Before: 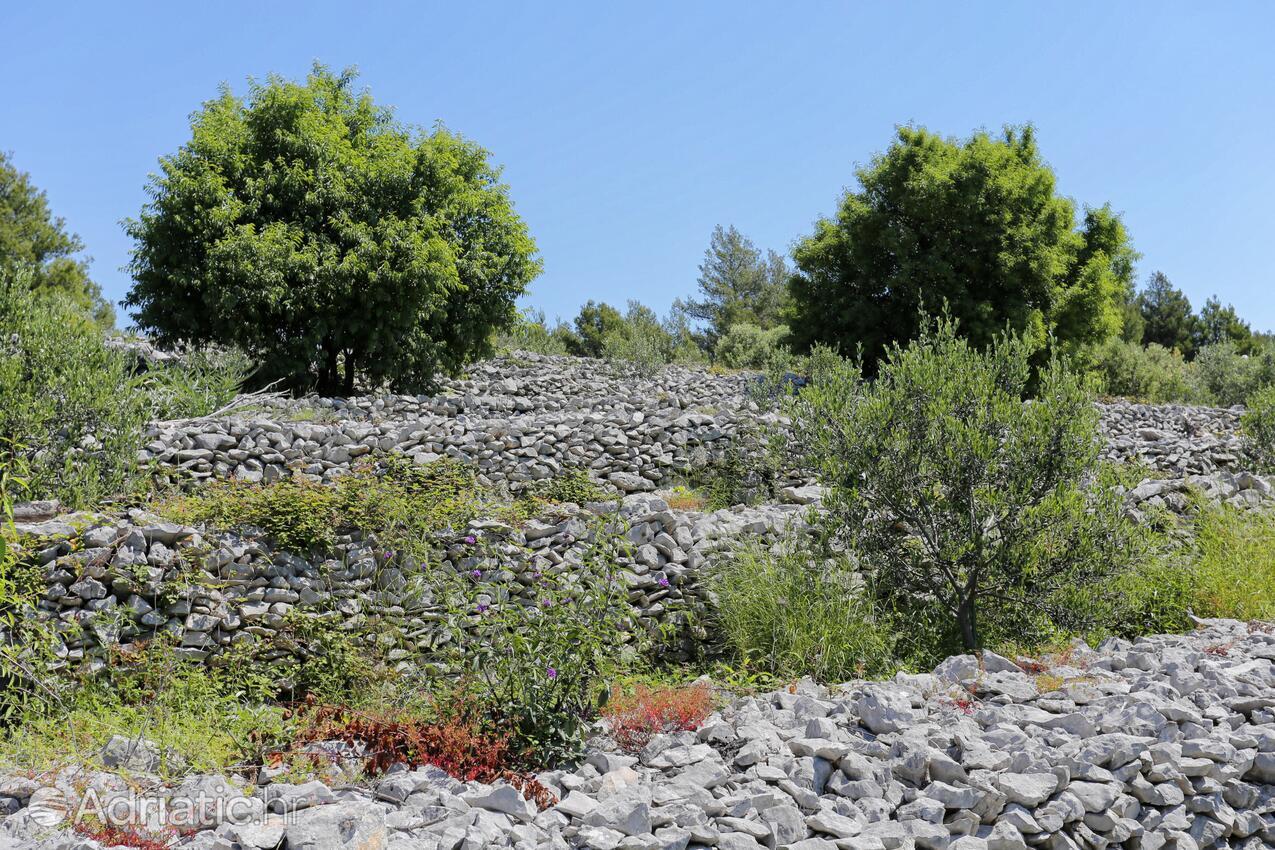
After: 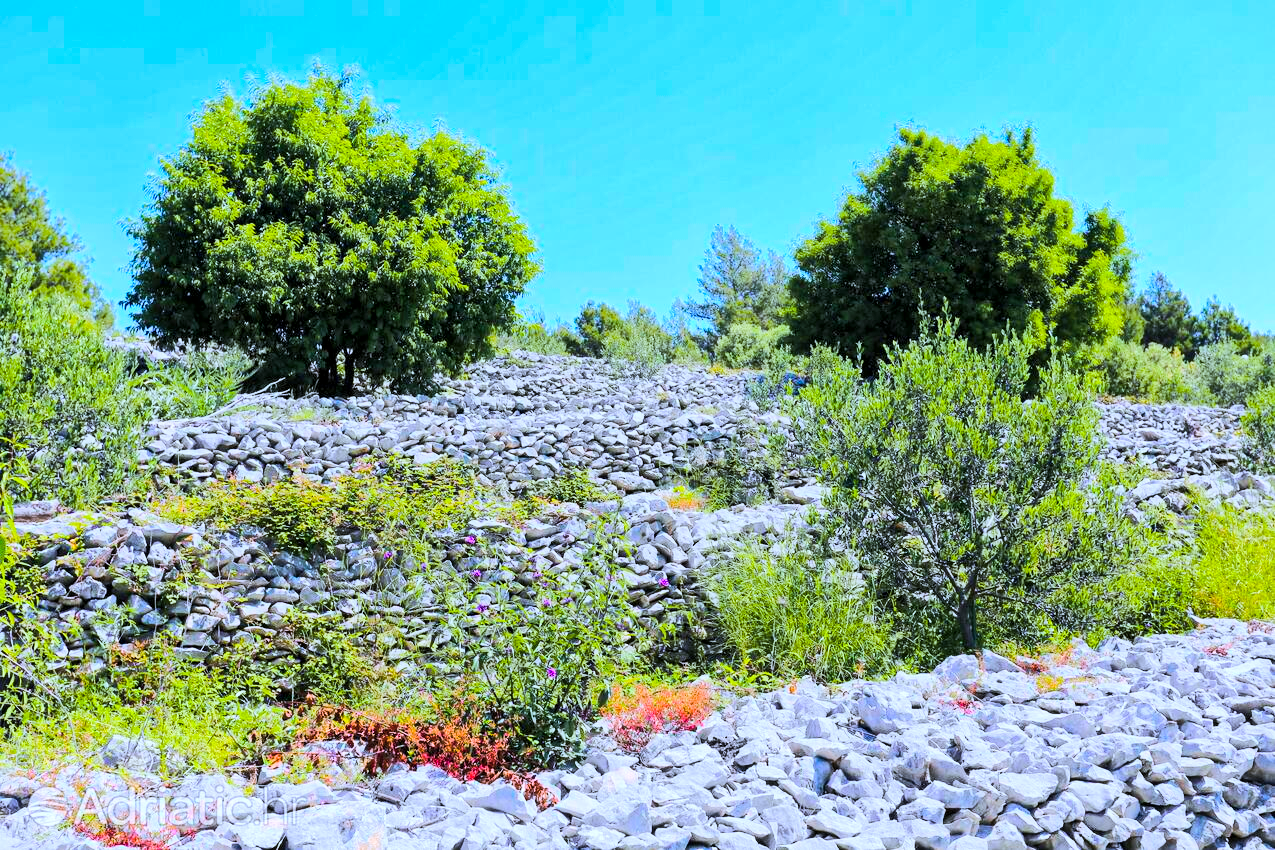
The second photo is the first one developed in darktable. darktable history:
color calibration: illuminant as shot in camera, x 0.37, y 0.382, temperature 4313.32 K
global tonemap: drago (1, 100), detail 1
color balance rgb: linear chroma grading › global chroma 23.15%, perceptual saturation grading › global saturation 28.7%, perceptual saturation grading › mid-tones 12.04%, perceptual saturation grading › shadows 10.19%, global vibrance 22.22%
rgb curve: curves: ch0 [(0, 0) (0.284, 0.292) (0.505, 0.644) (1, 1)], compensate middle gray true
